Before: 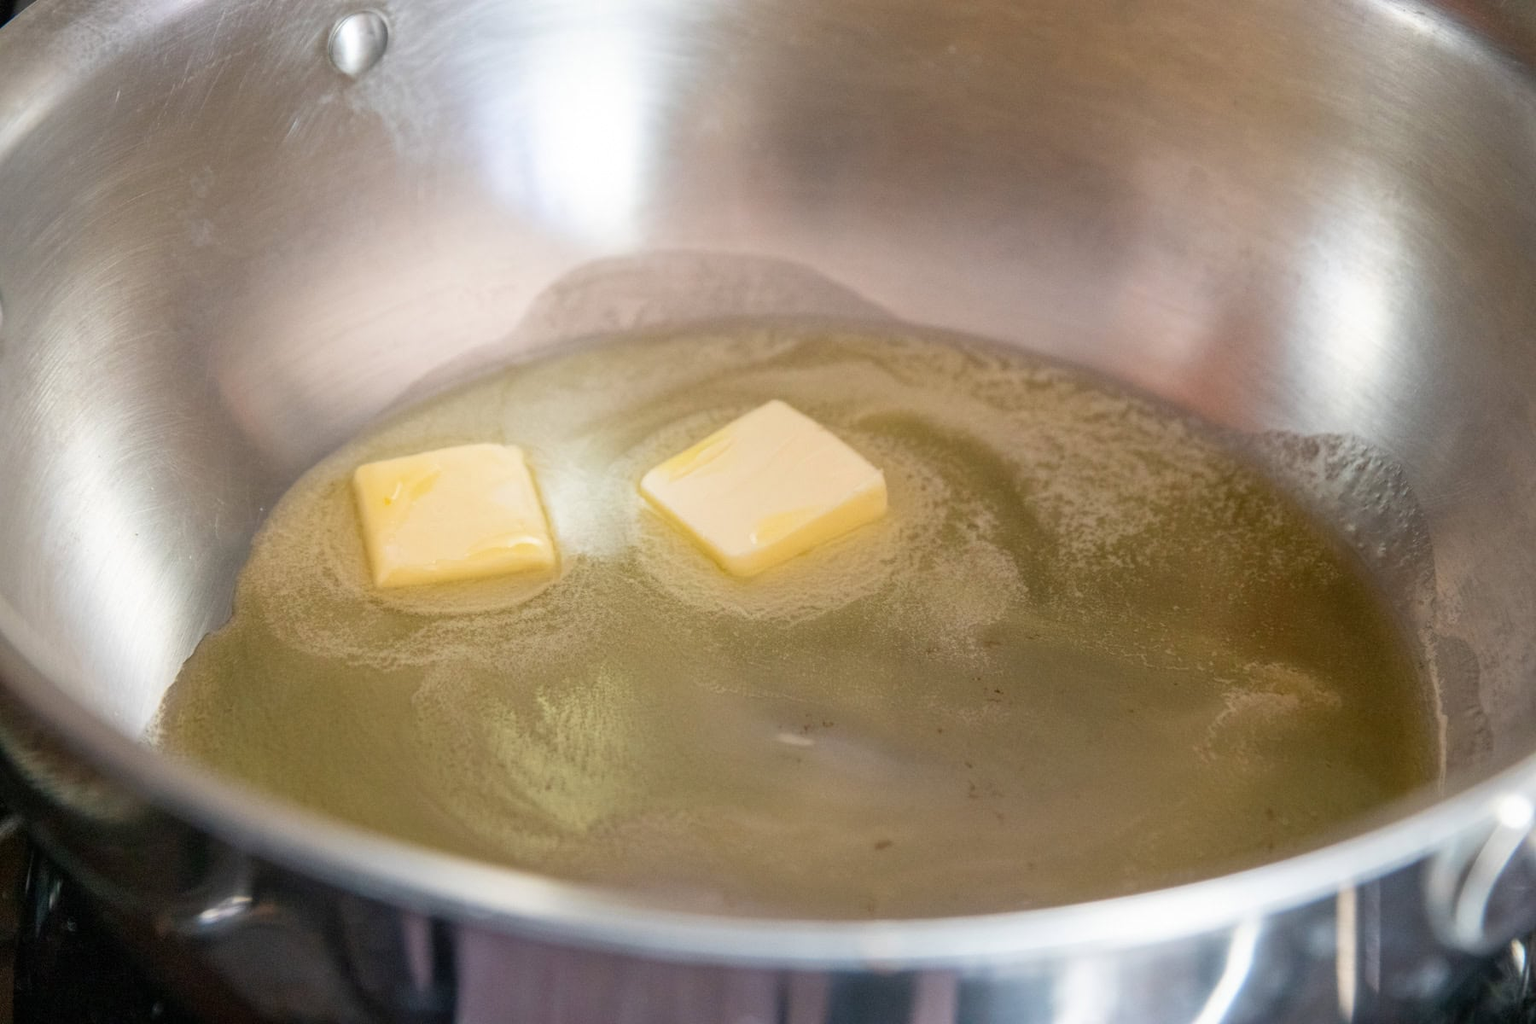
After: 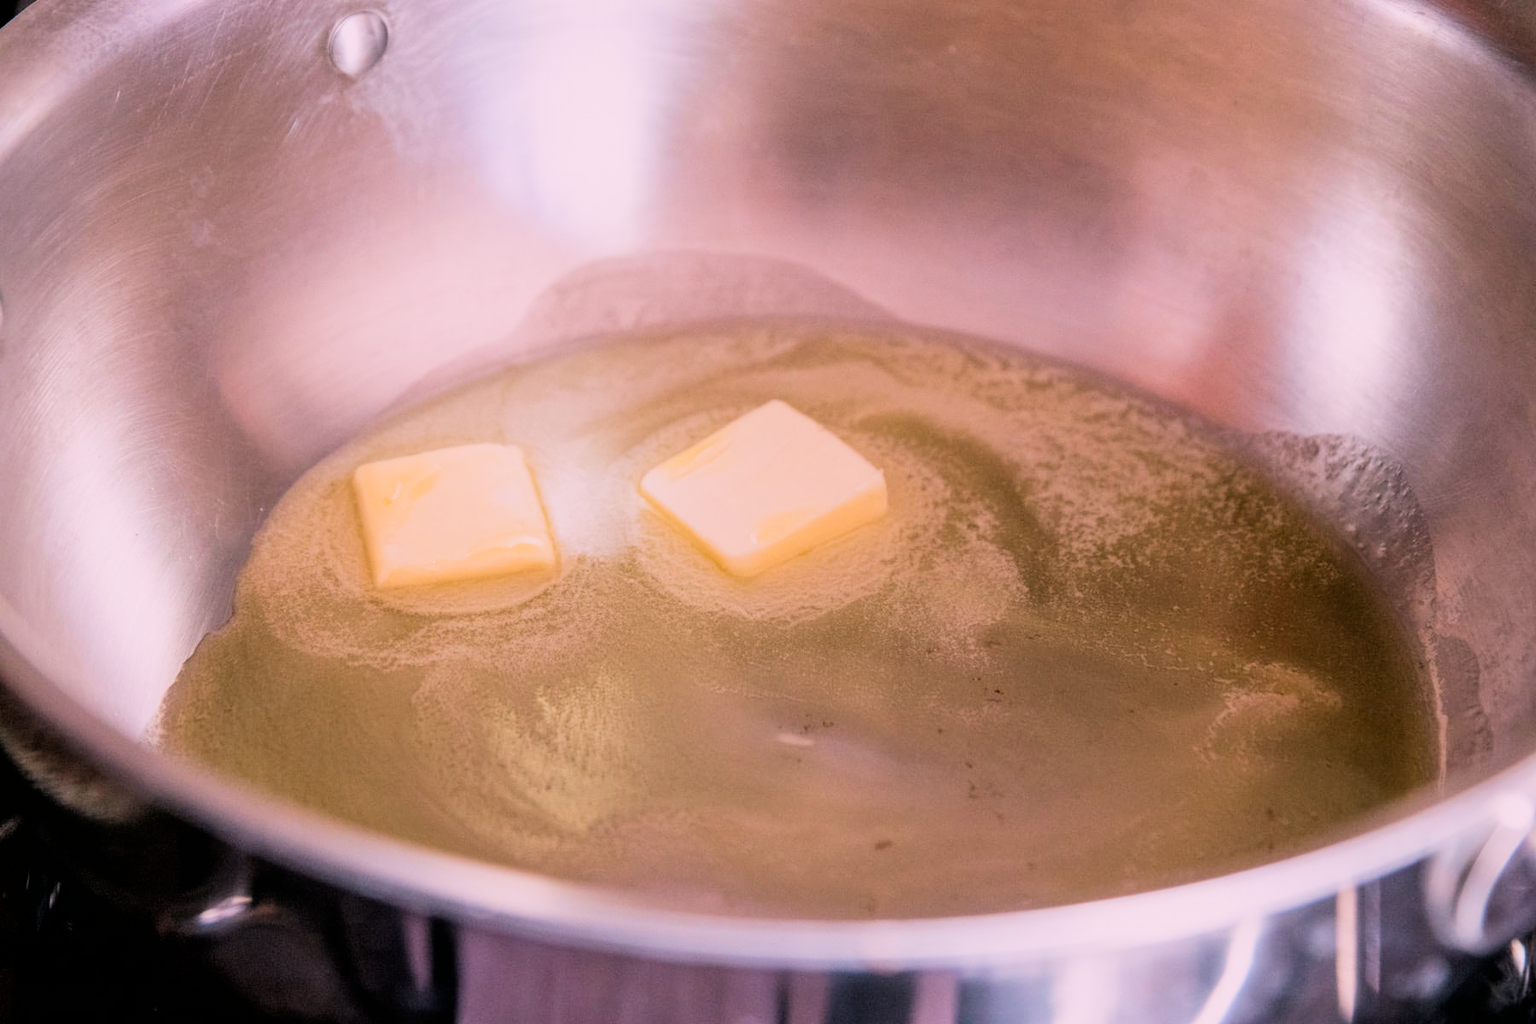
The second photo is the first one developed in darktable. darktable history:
filmic rgb: black relative exposure -5 EV, hardness 2.88, contrast 1.3, highlights saturation mix -30%
velvia: strength 15%
white balance: red 1.188, blue 1.11
